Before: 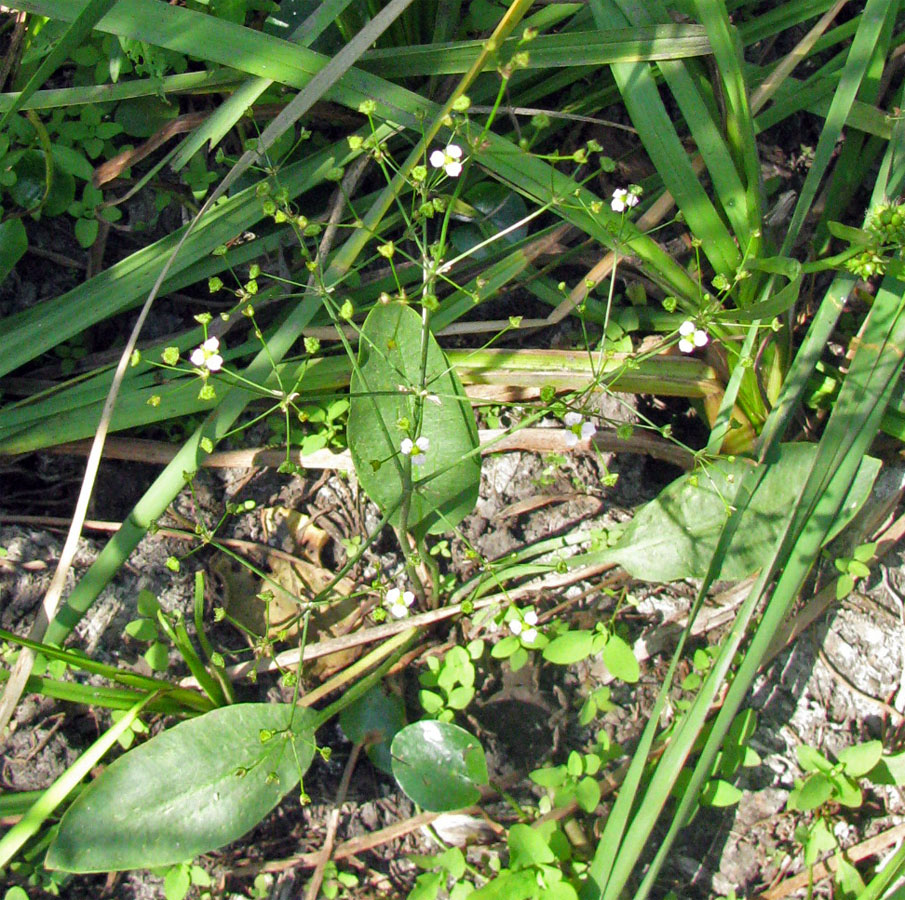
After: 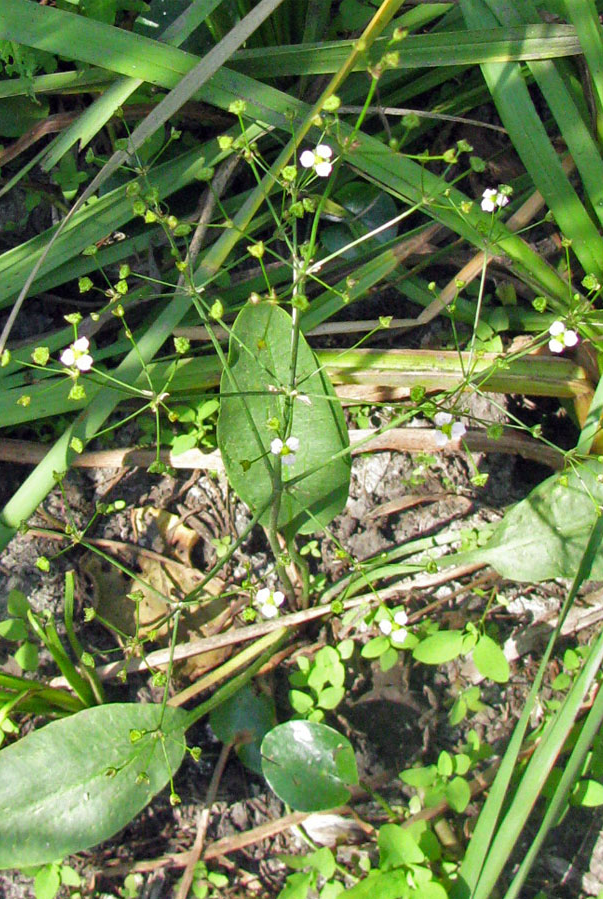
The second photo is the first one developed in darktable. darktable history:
shadows and highlights: radius 125.46, shadows 30.51, highlights -30.51, low approximation 0.01, soften with gaussian
crop and rotate: left 14.436%, right 18.898%
